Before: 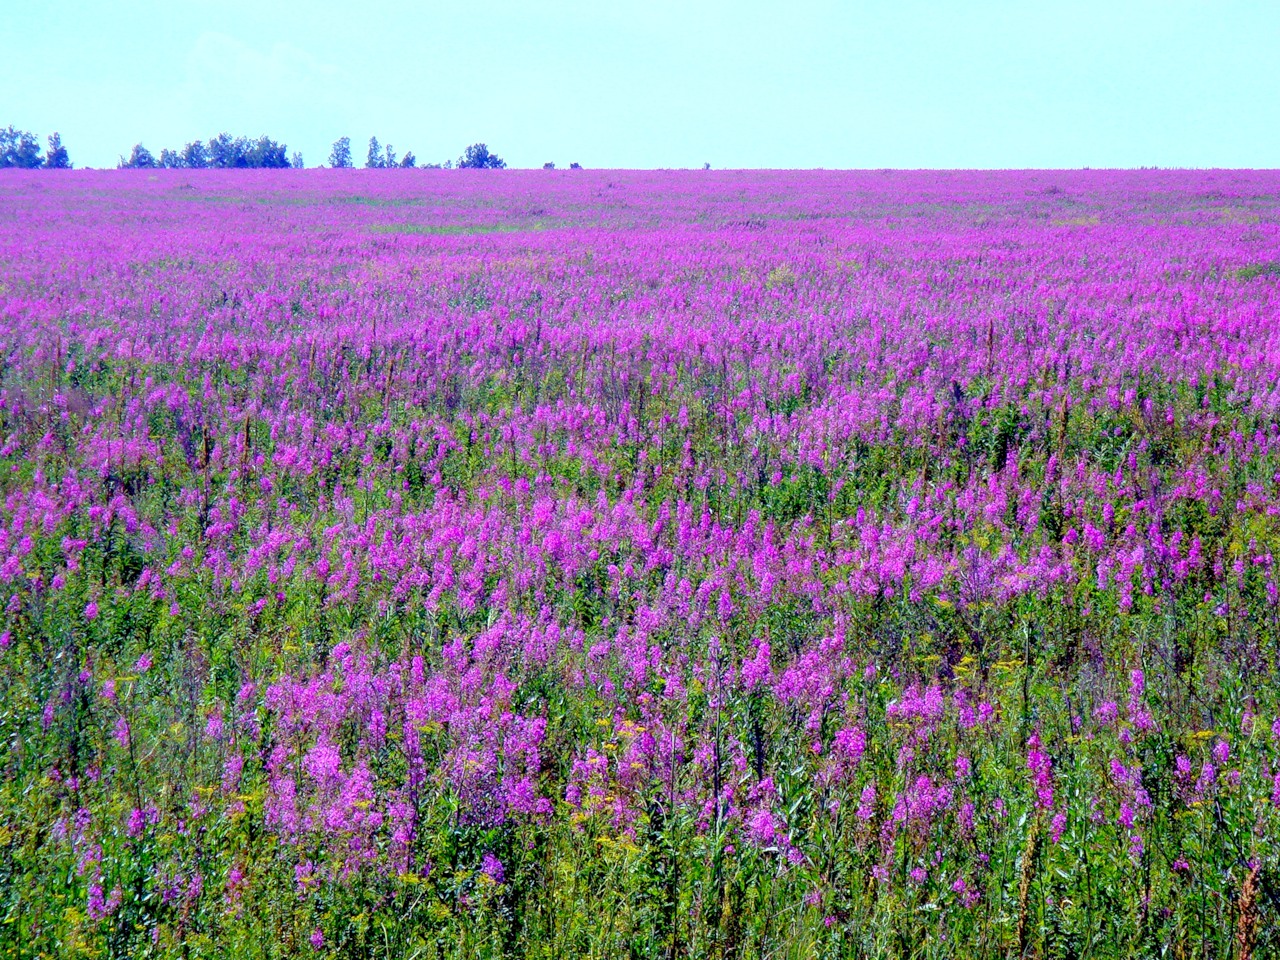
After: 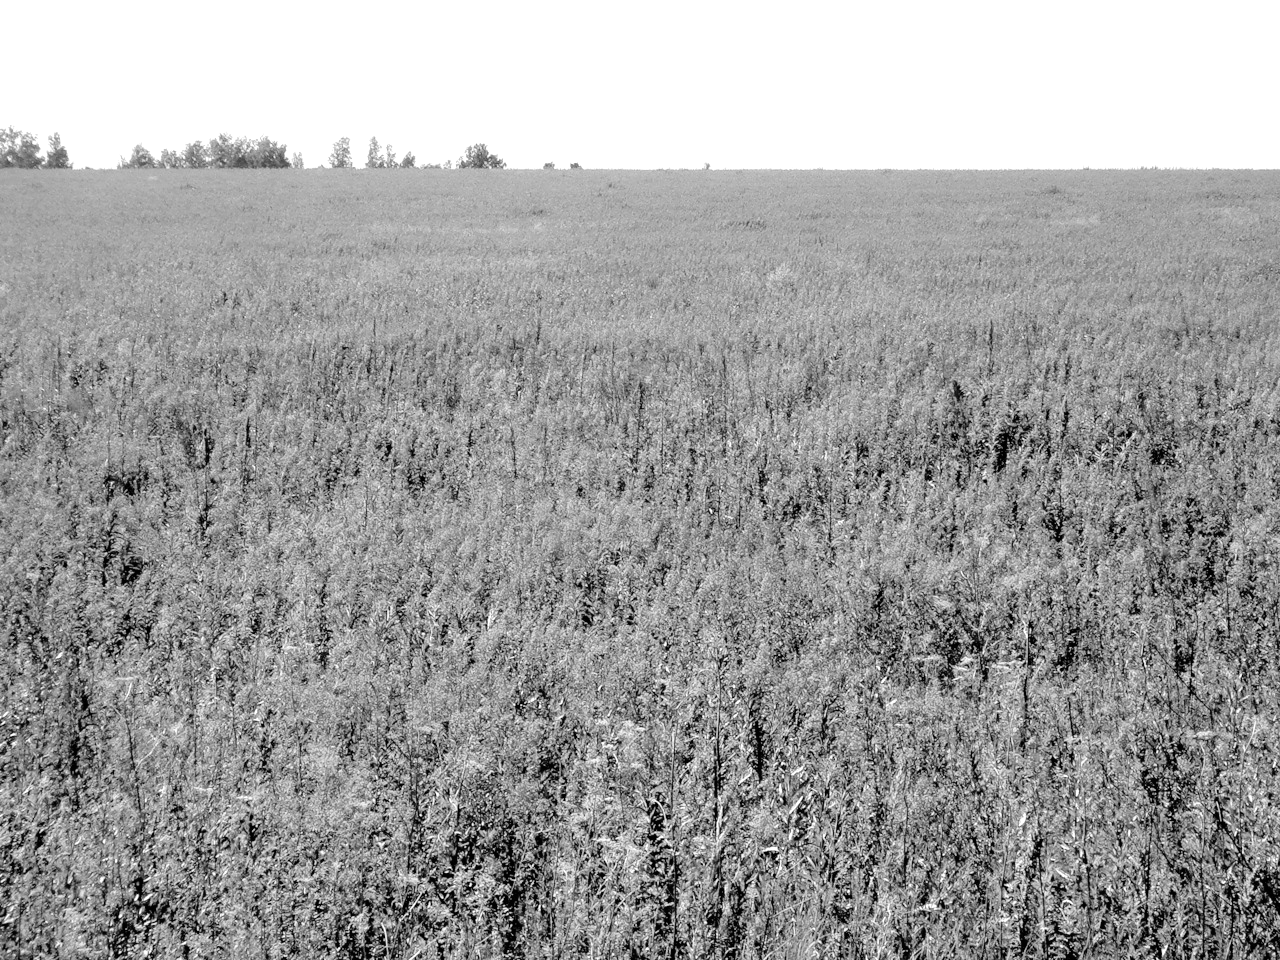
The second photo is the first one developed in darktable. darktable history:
exposure: black level correction 0, exposure 0.7 EV, compensate exposure bias true, compensate highlight preservation false
tone curve: curves: ch0 [(0, 0) (0.068, 0.031) (0.175, 0.139) (0.32, 0.345) (0.495, 0.544) (0.748, 0.762) (0.993, 0.954)]; ch1 [(0, 0) (0.294, 0.184) (0.34, 0.303) (0.371, 0.344) (0.441, 0.408) (0.477, 0.474) (0.499, 0.5) (0.529, 0.523) (0.677, 0.762) (1, 1)]; ch2 [(0, 0) (0.431, 0.419) (0.495, 0.502) (0.524, 0.534) (0.557, 0.56) (0.634, 0.654) (0.728, 0.722) (1, 1)], color space Lab, independent channels, preserve colors none
monochrome: on, module defaults
color correction: highlights a* -7.33, highlights b* 1.26, shadows a* -3.55, saturation 1.4
